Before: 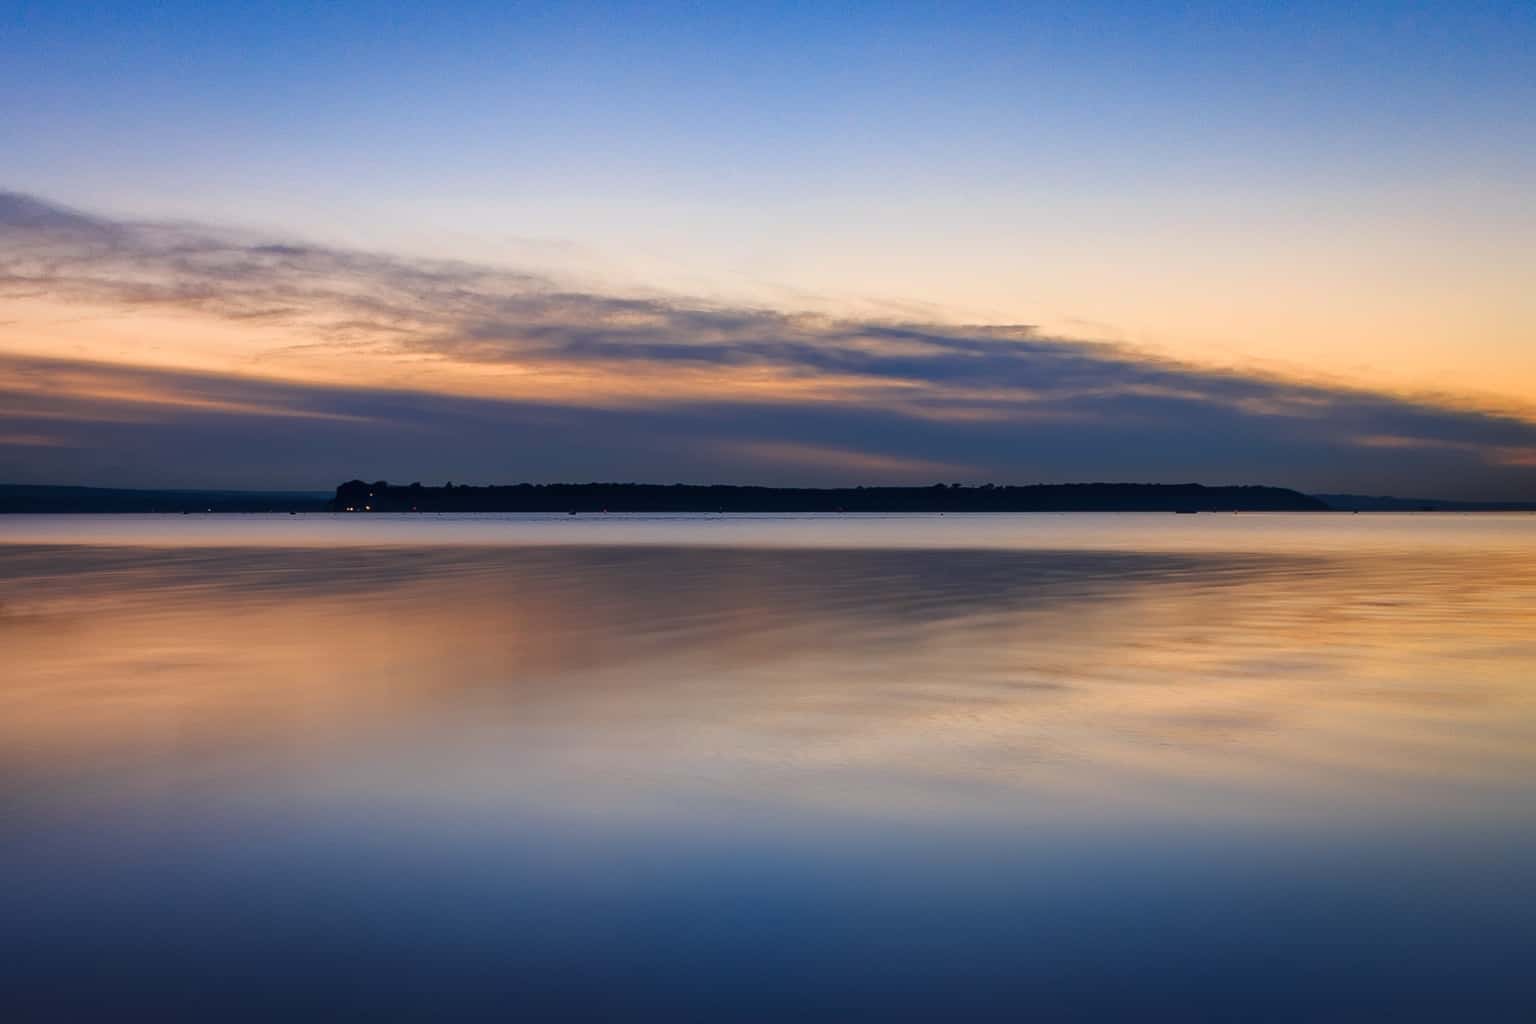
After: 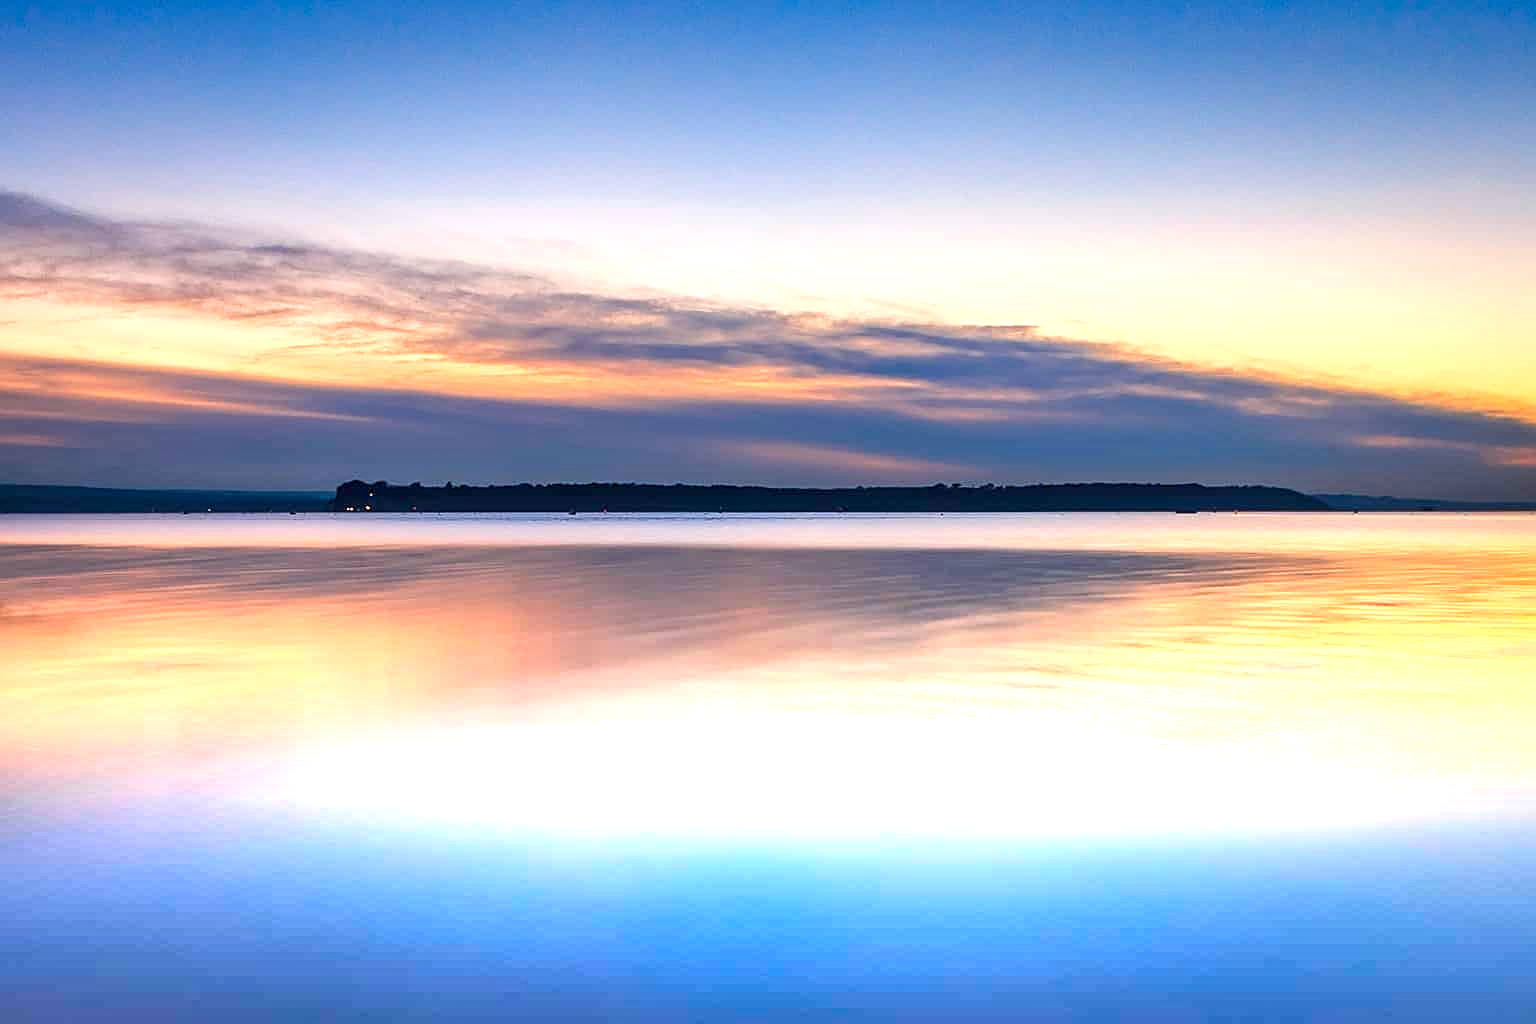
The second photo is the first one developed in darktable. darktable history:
local contrast: highlights 100%, shadows 100%, detail 120%, midtone range 0.2
white balance: red 1.004, blue 1.024
graduated density: density -3.9 EV
sharpen: on, module defaults
